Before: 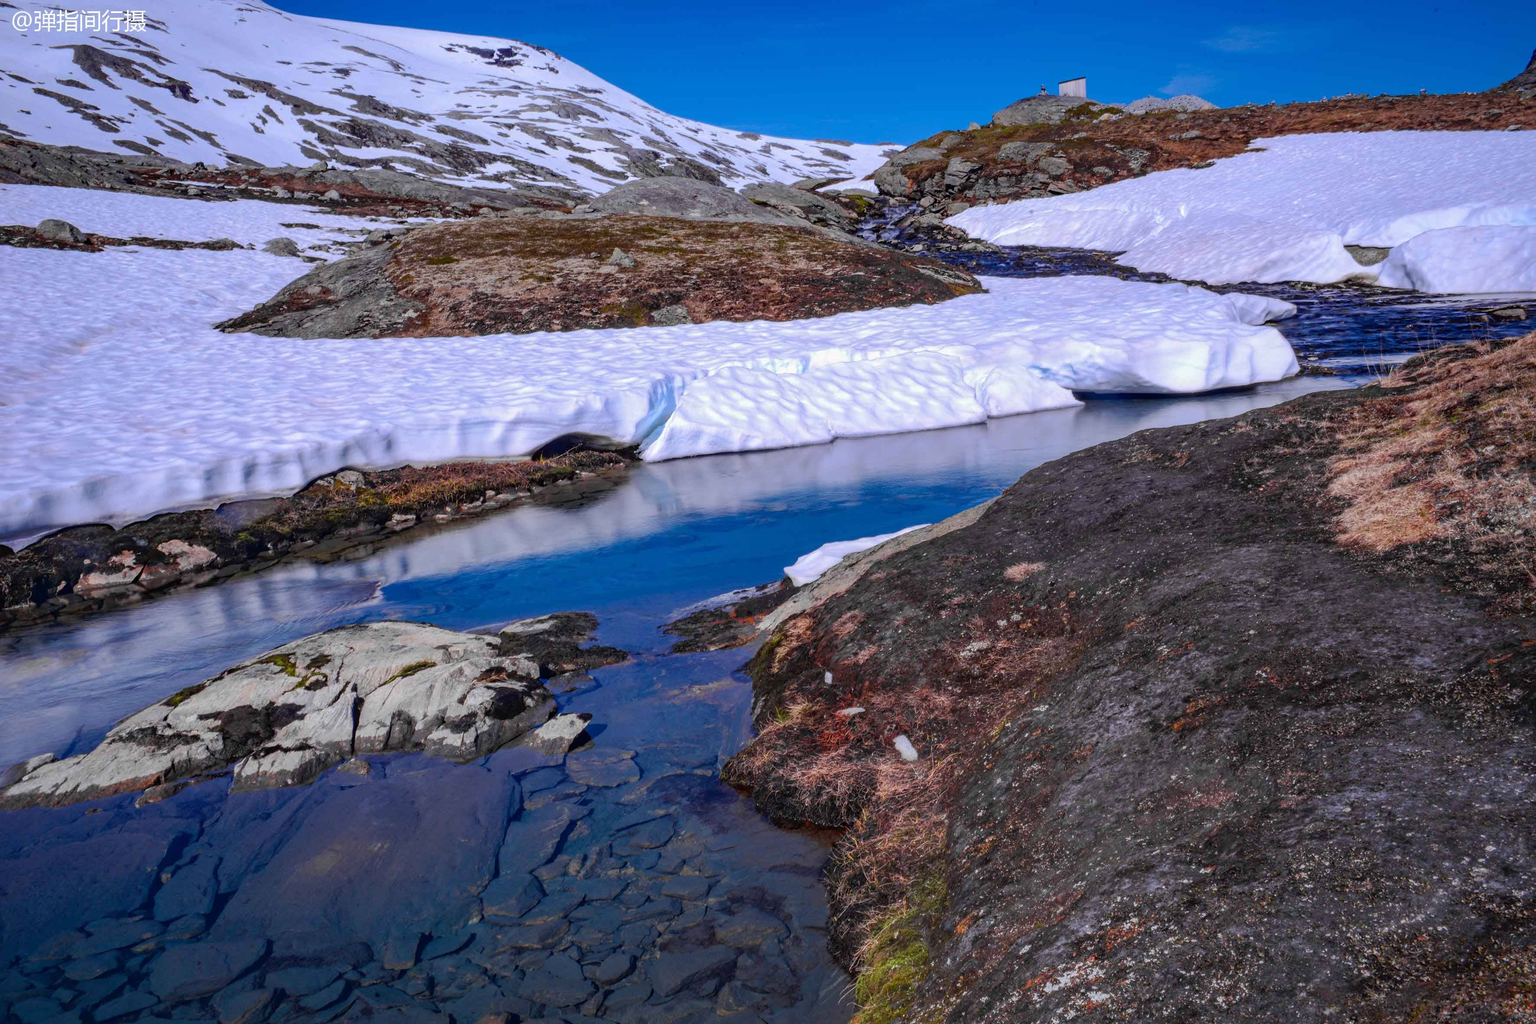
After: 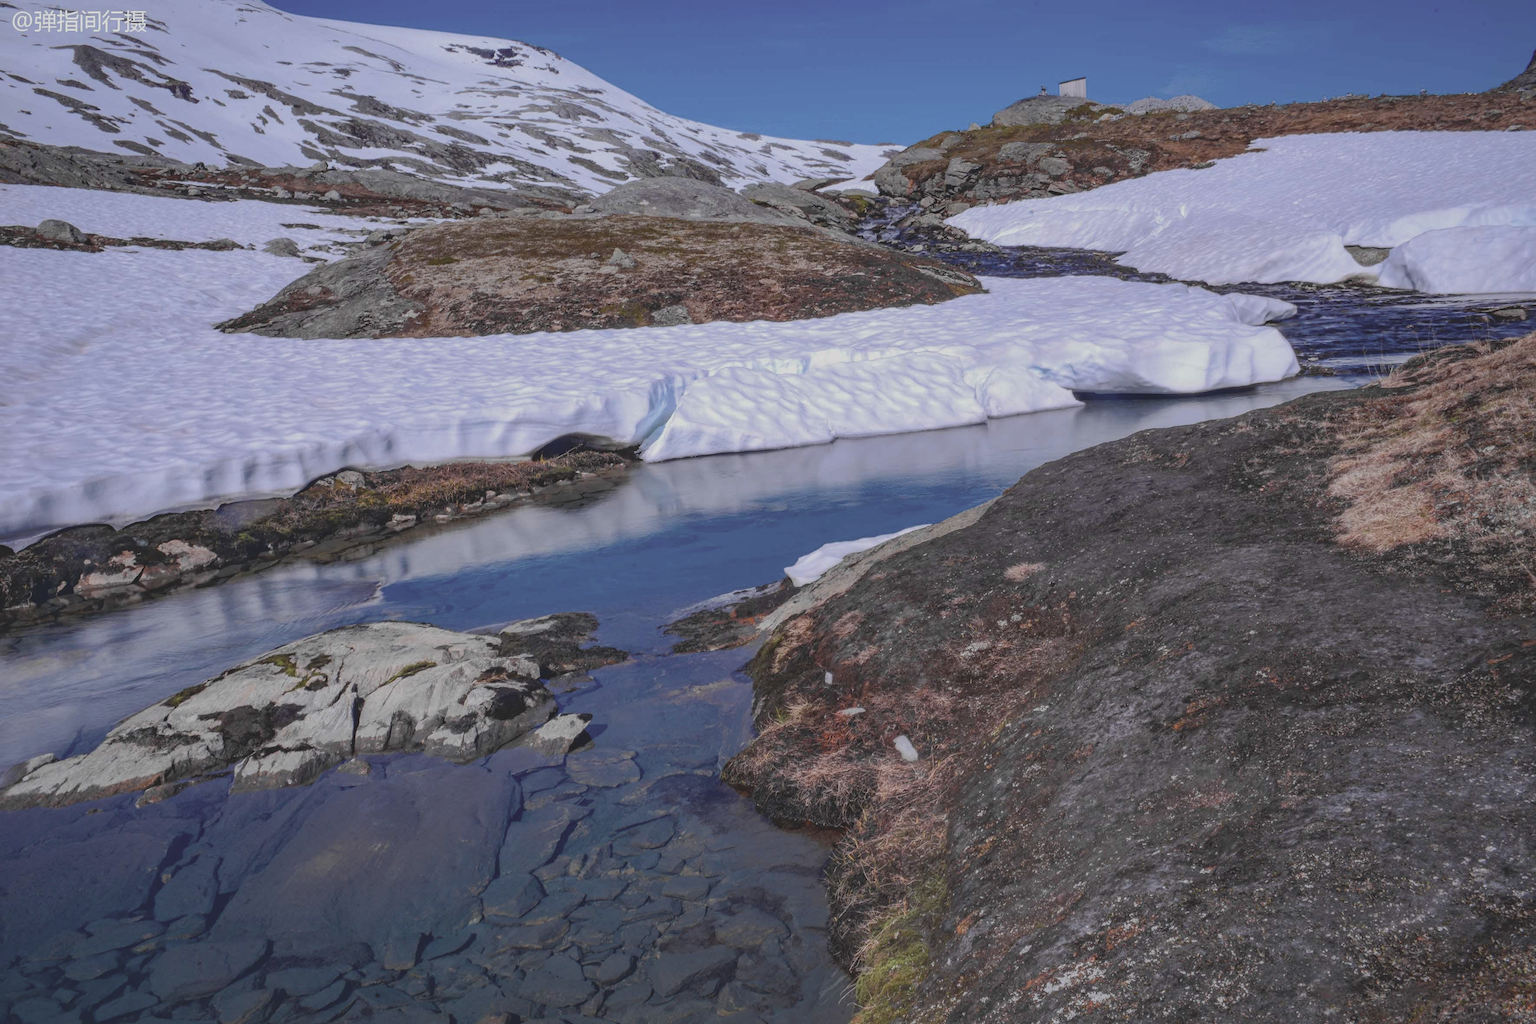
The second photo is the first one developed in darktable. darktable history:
tone equalizer: on, module defaults
contrast brightness saturation: contrast -0.26, saturation -0.43
